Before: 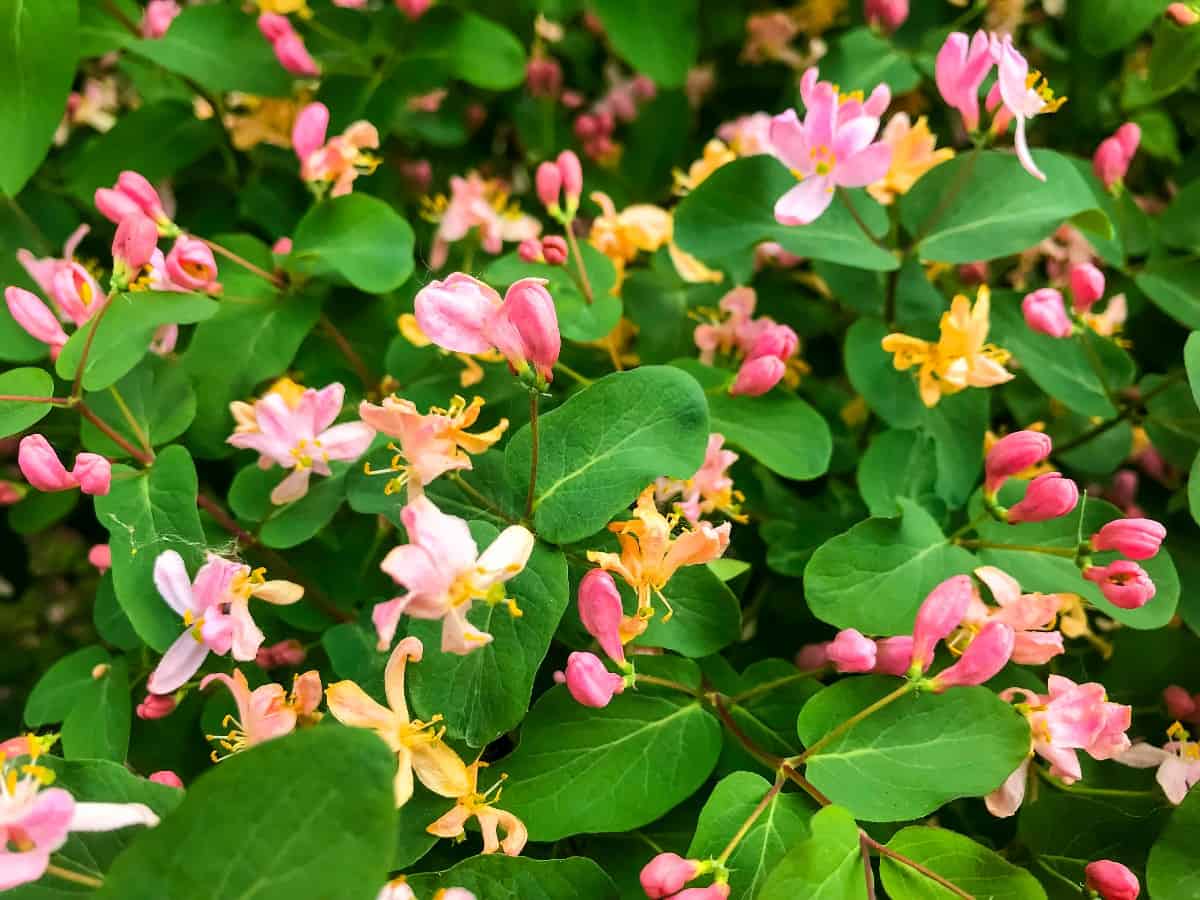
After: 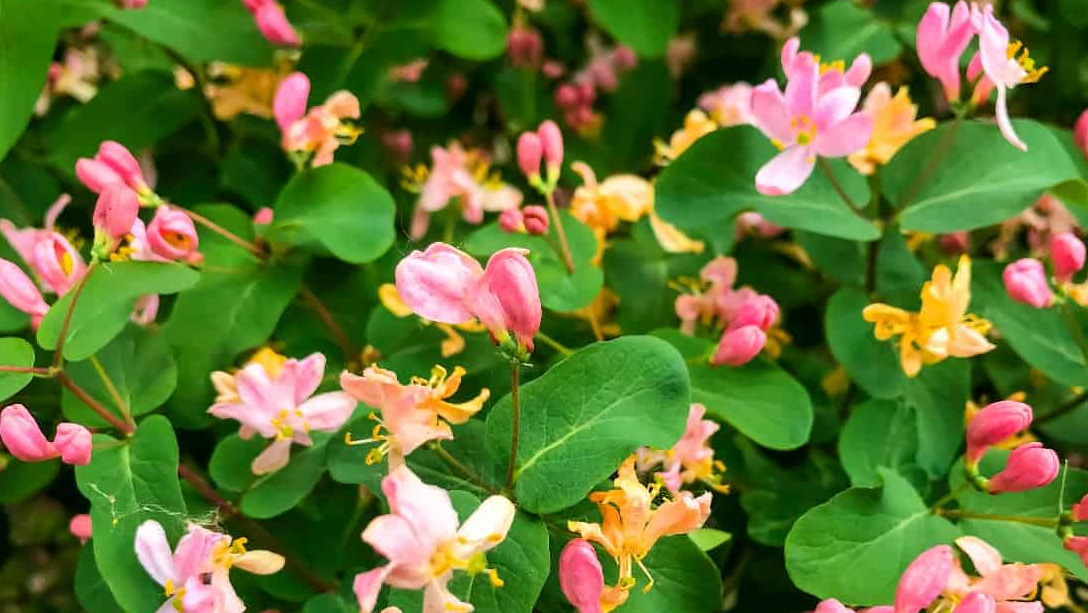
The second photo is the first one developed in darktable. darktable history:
crop: left 1.619%, top 3.433%, right 7.662%, bottom 28.418%
